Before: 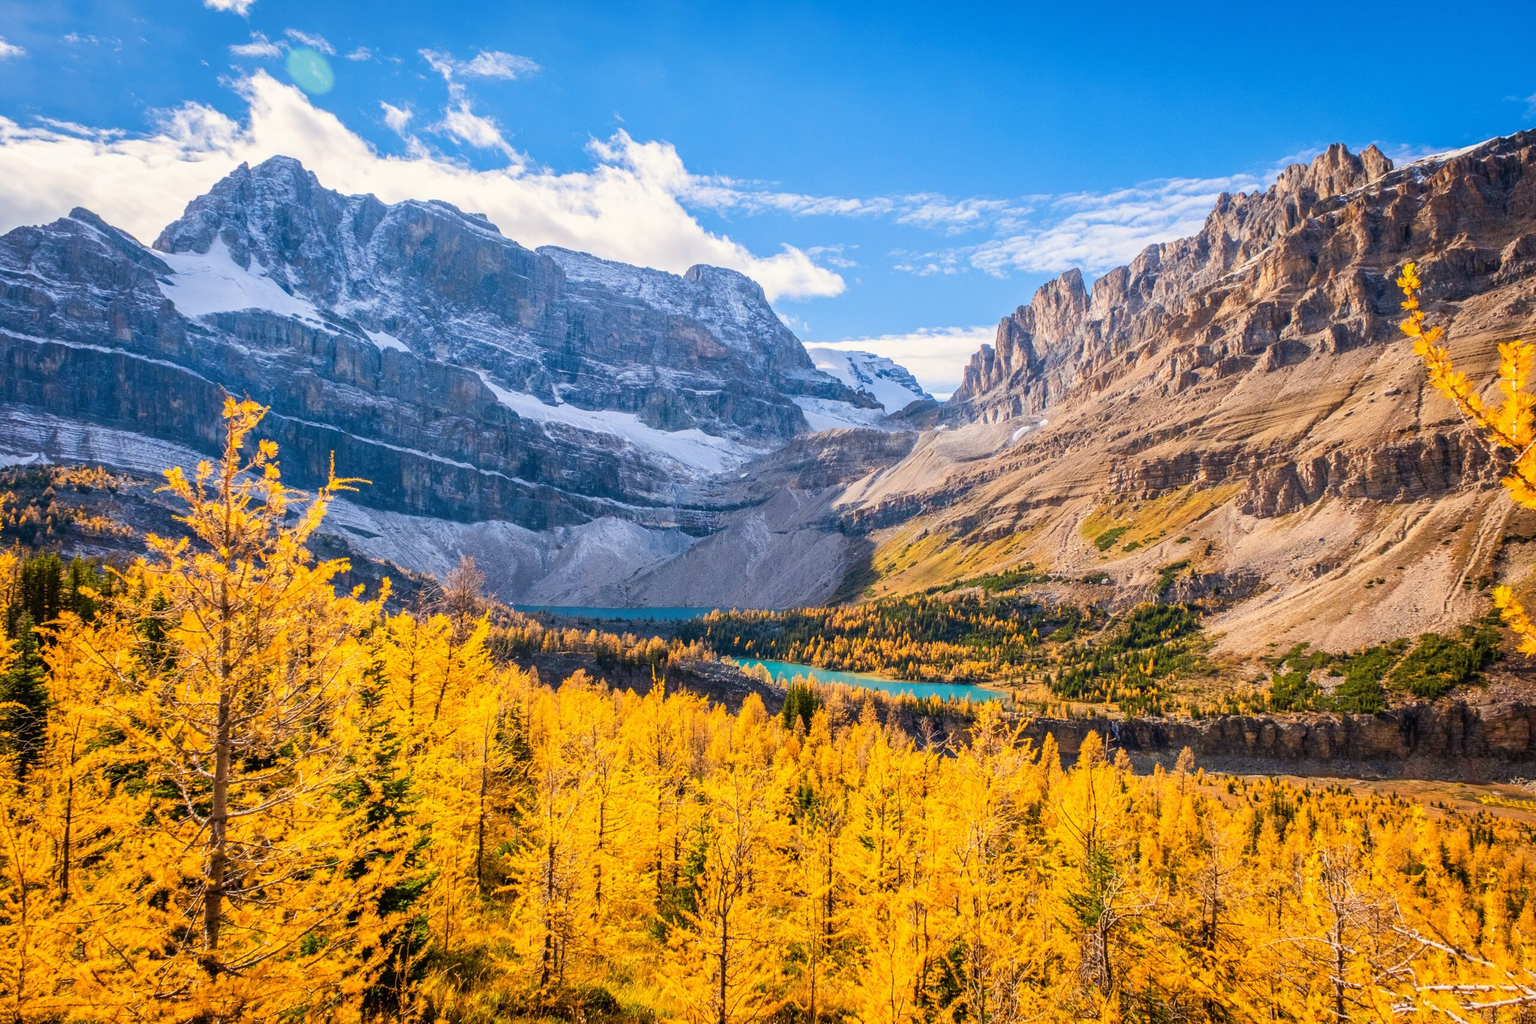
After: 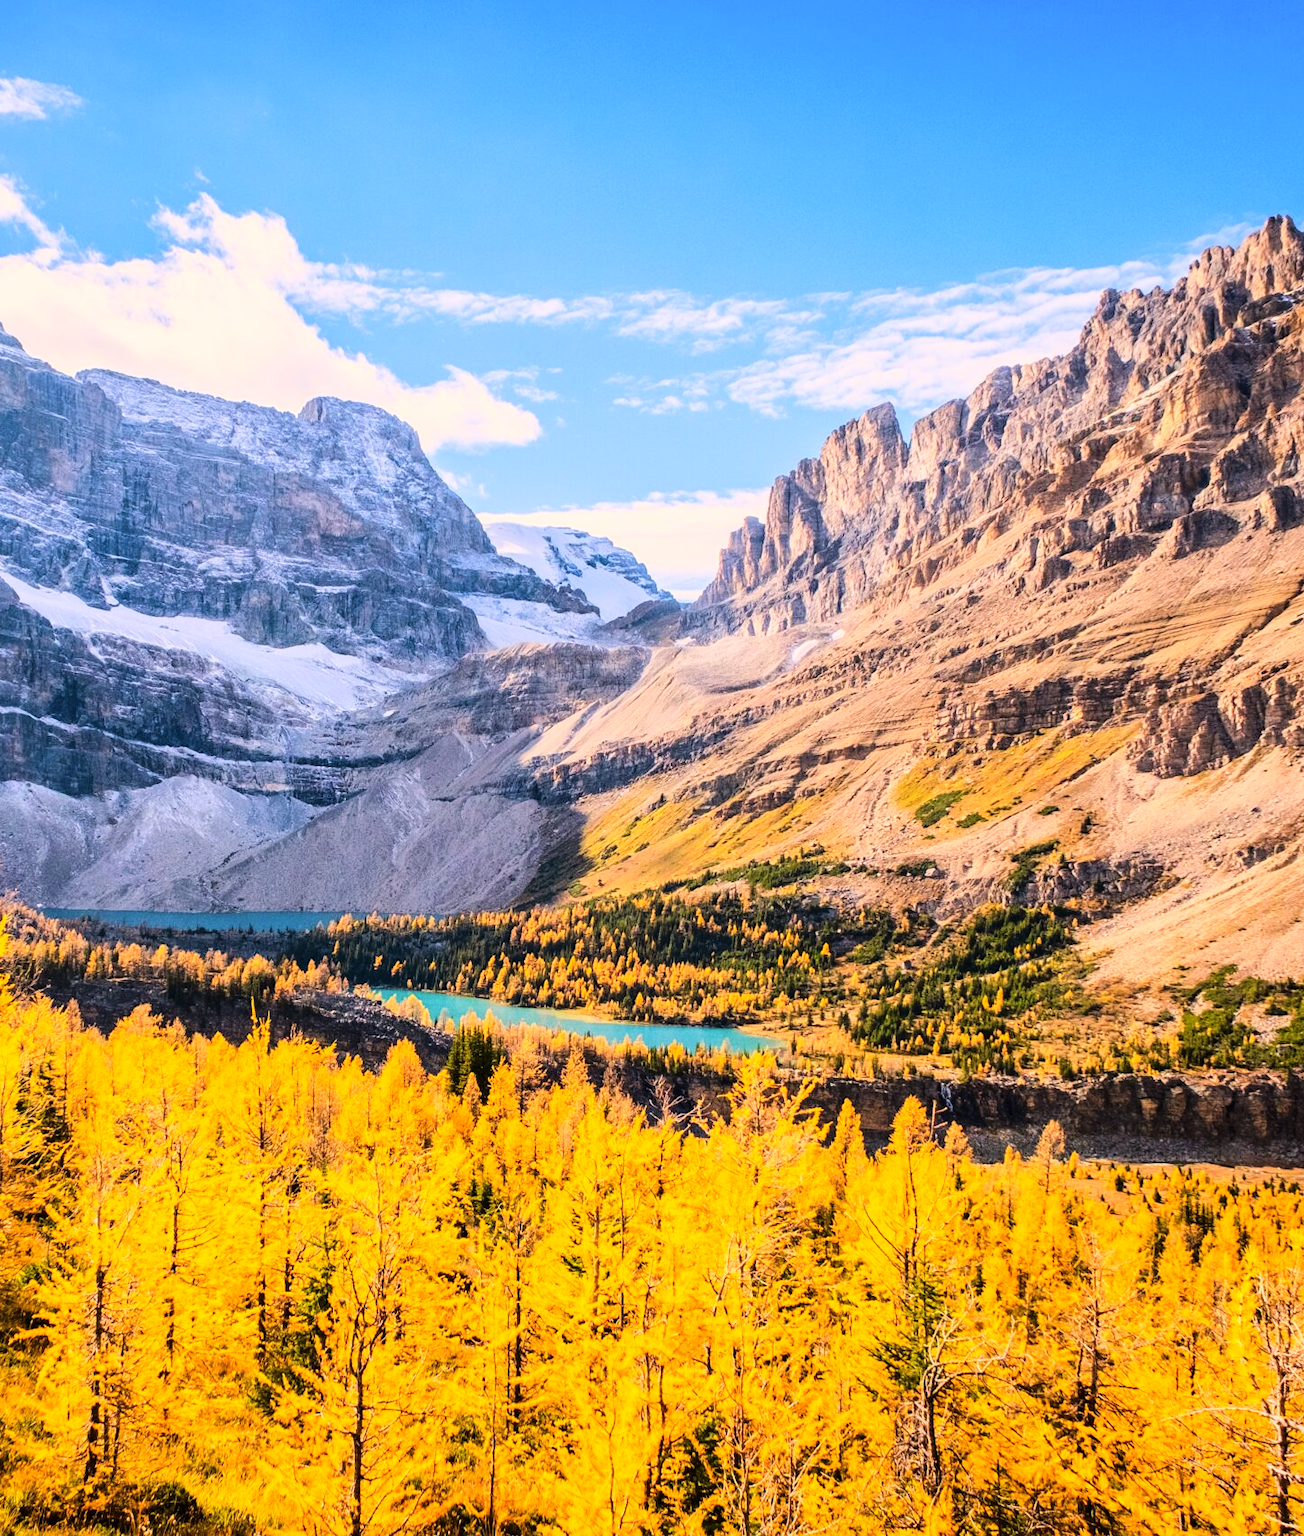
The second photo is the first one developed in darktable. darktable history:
base curve: curves: ch0 [(0, 0) (0.036, 0.025) (0.121, 0.166) (0.206, 0.329) (0.605, 0.79) (1, 1)]
color correction: highlights a* 6.04, highlights b* 4.68
crop: left 31.588%, top 0.009%, right 11.808%
